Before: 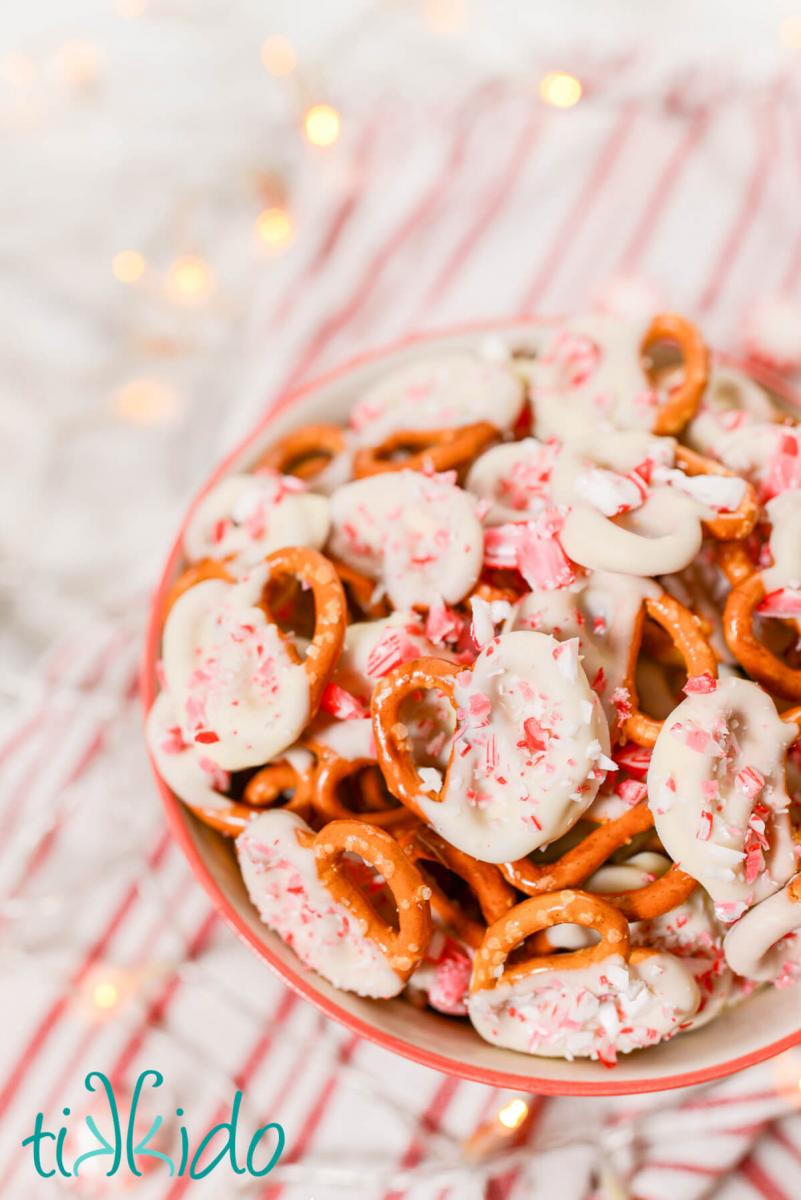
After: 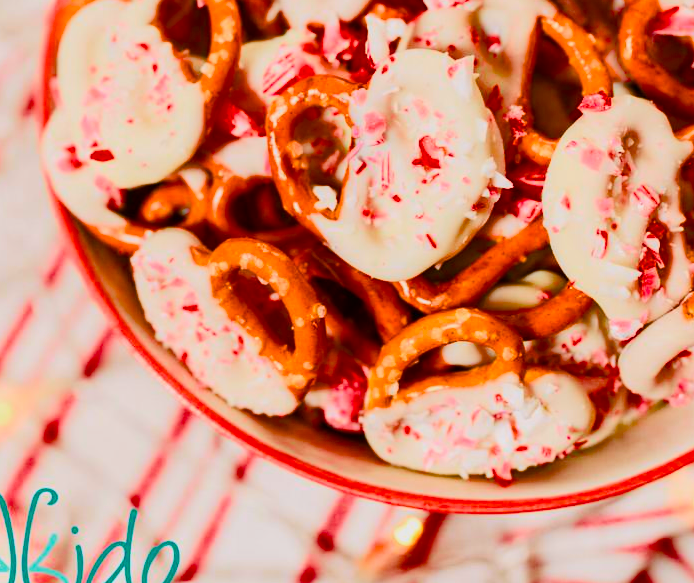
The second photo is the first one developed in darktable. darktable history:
crop and rotate: left 13.305%, top 48.526%, bottom 2.851%
tone curve: curves: ch0 [(0, 0) (0.091, 0.066) (0.184, 0.16) (0.491, 0.519) (0.748, 0.765) (1, 0.919)]; ch1 [(0, 0) (0.179, 0.173) (0.322, 0.32) (0.424, 0.424) (0.502, 0.504) (0.56, 0.575) (0.631, 0.675) (0.777, 0.806) (1, 1)]; ch2 [(0, 0) (0.434, 0.447) (0.497, 0.498) (0.539, 0.566) (0.676, 0.691) (1, 1)], color space Lab, independent channels, preserve colors none
color balance rgb: linear chroma grading › global chroma 8.775%, perceptual saturation grading › global saturation 26.166%, perceptual saturation grading › highlights -27.858%, perceptual saturation grading › mid-tones 15.727%, perceptual saturation grading › shadows 34.28%, global vibrance 15.921%, saturation formula JzAzBz (2021)
